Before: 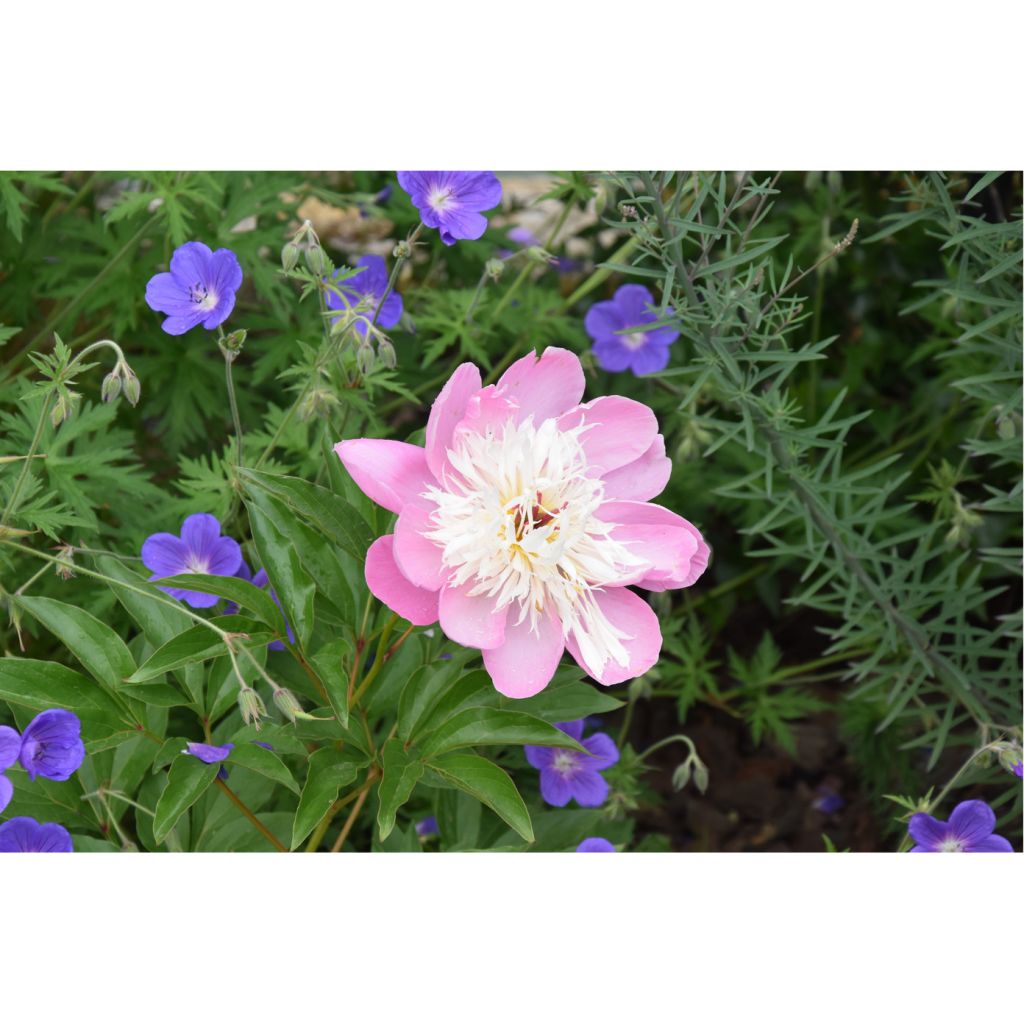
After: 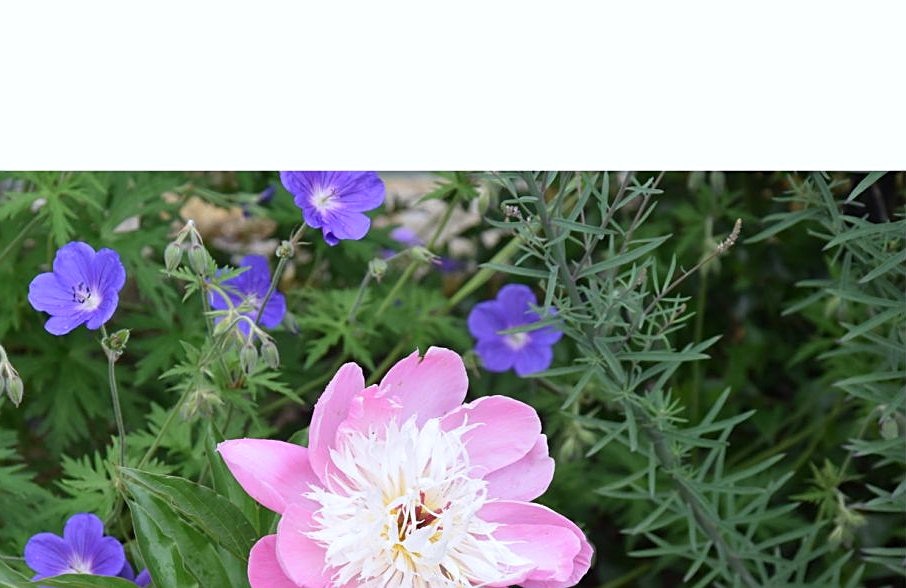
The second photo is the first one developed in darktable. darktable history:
sharpen: on, module defaults
color calibration: illuminant as shot in camera, x 0.358, y 0.373, temperature 4628.91 K
crop and rotate: left 11.456%, bottom 42.522%
